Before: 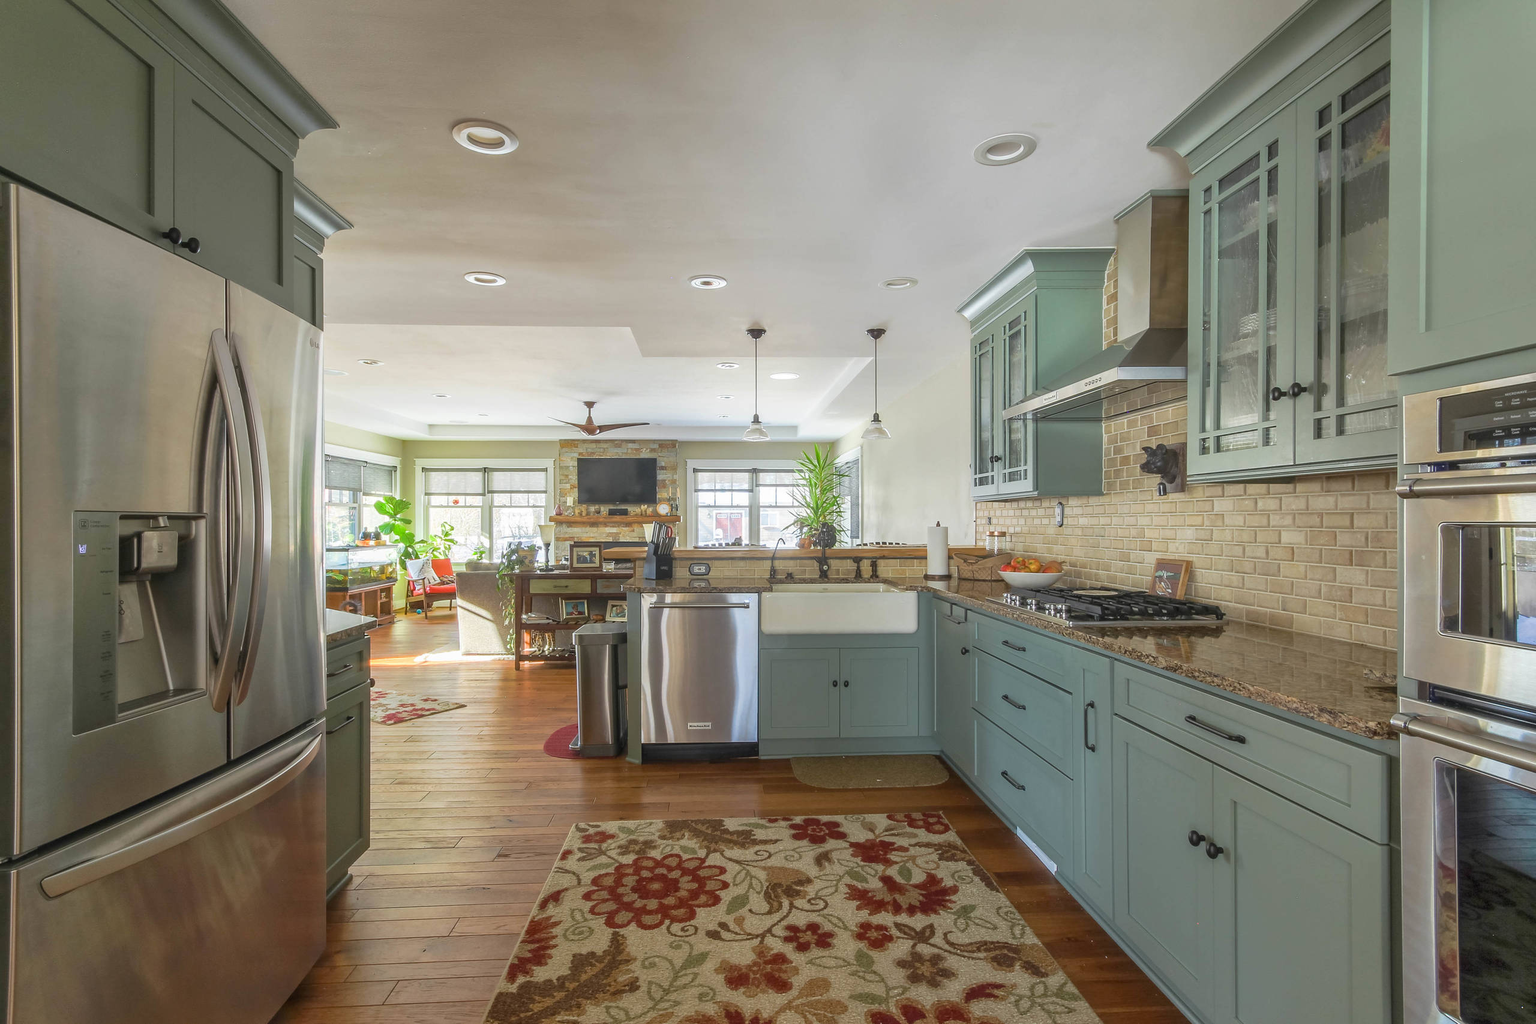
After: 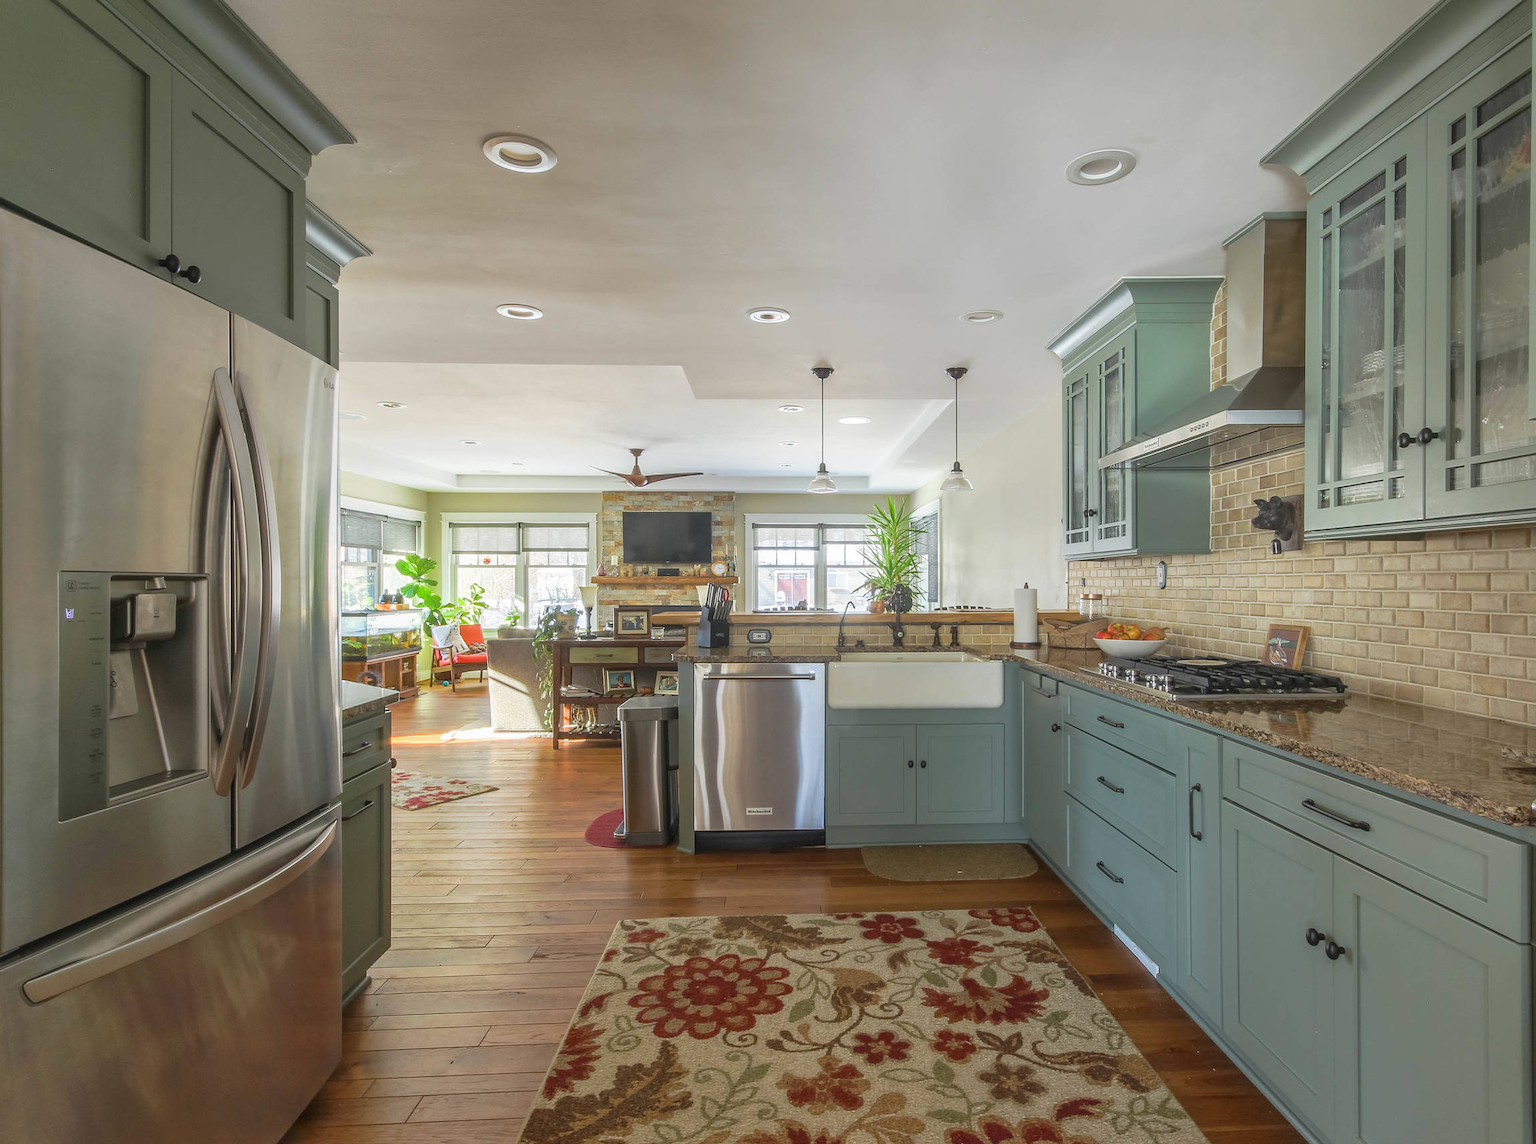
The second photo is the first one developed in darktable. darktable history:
crop and rotate: left 1.334%, right 9.199%
